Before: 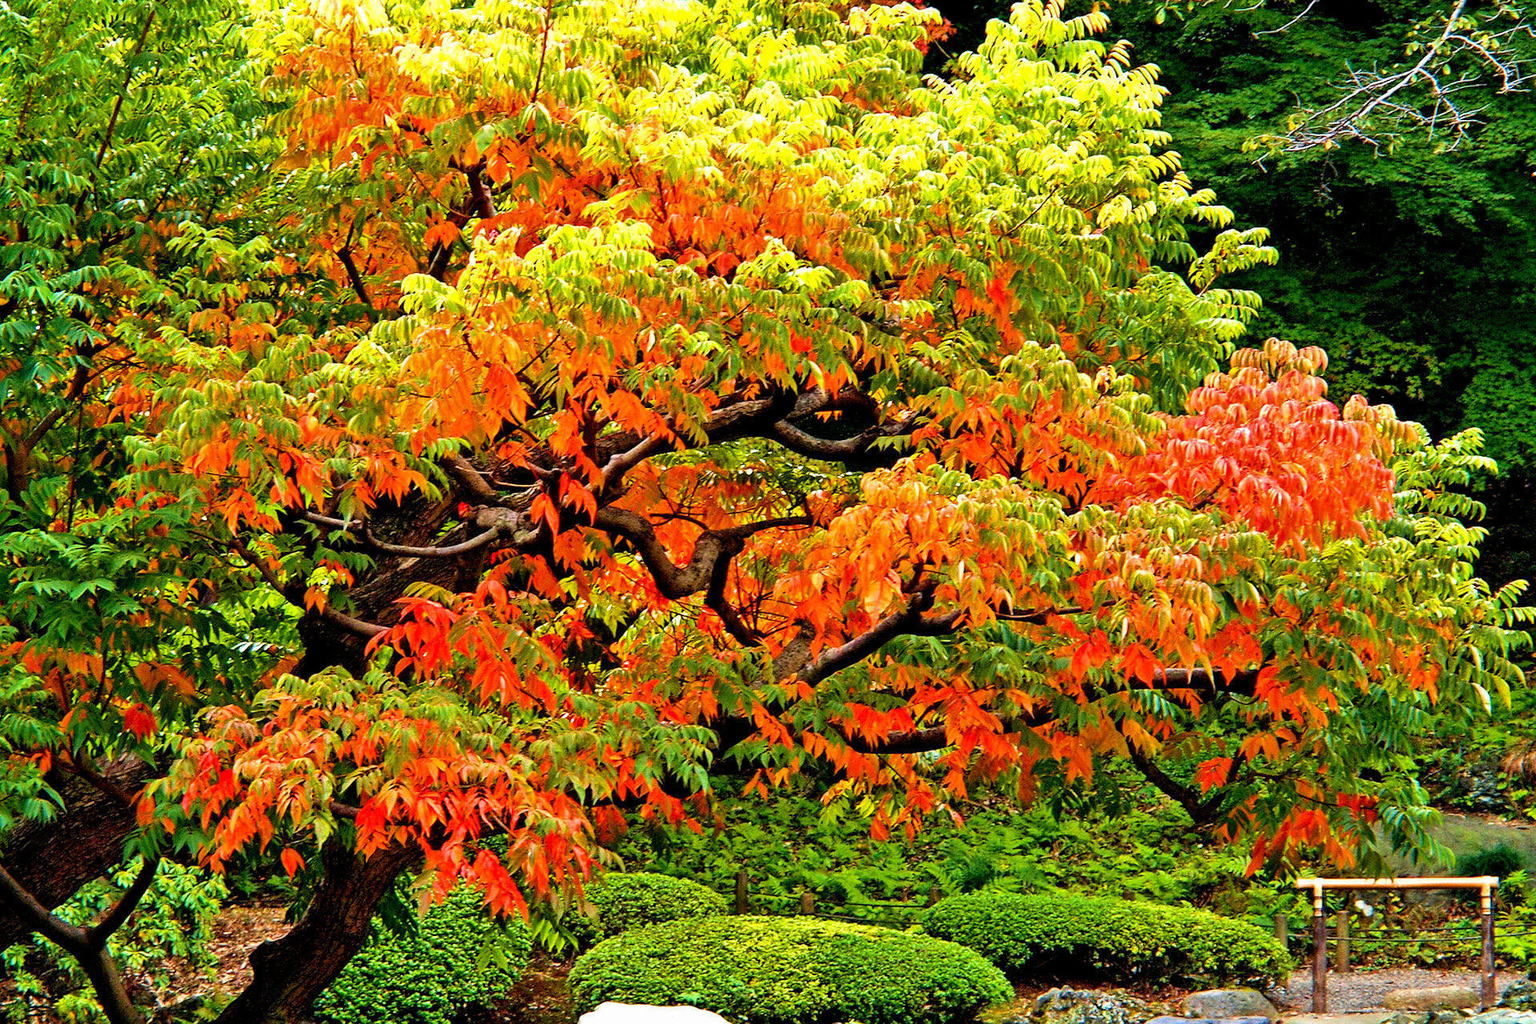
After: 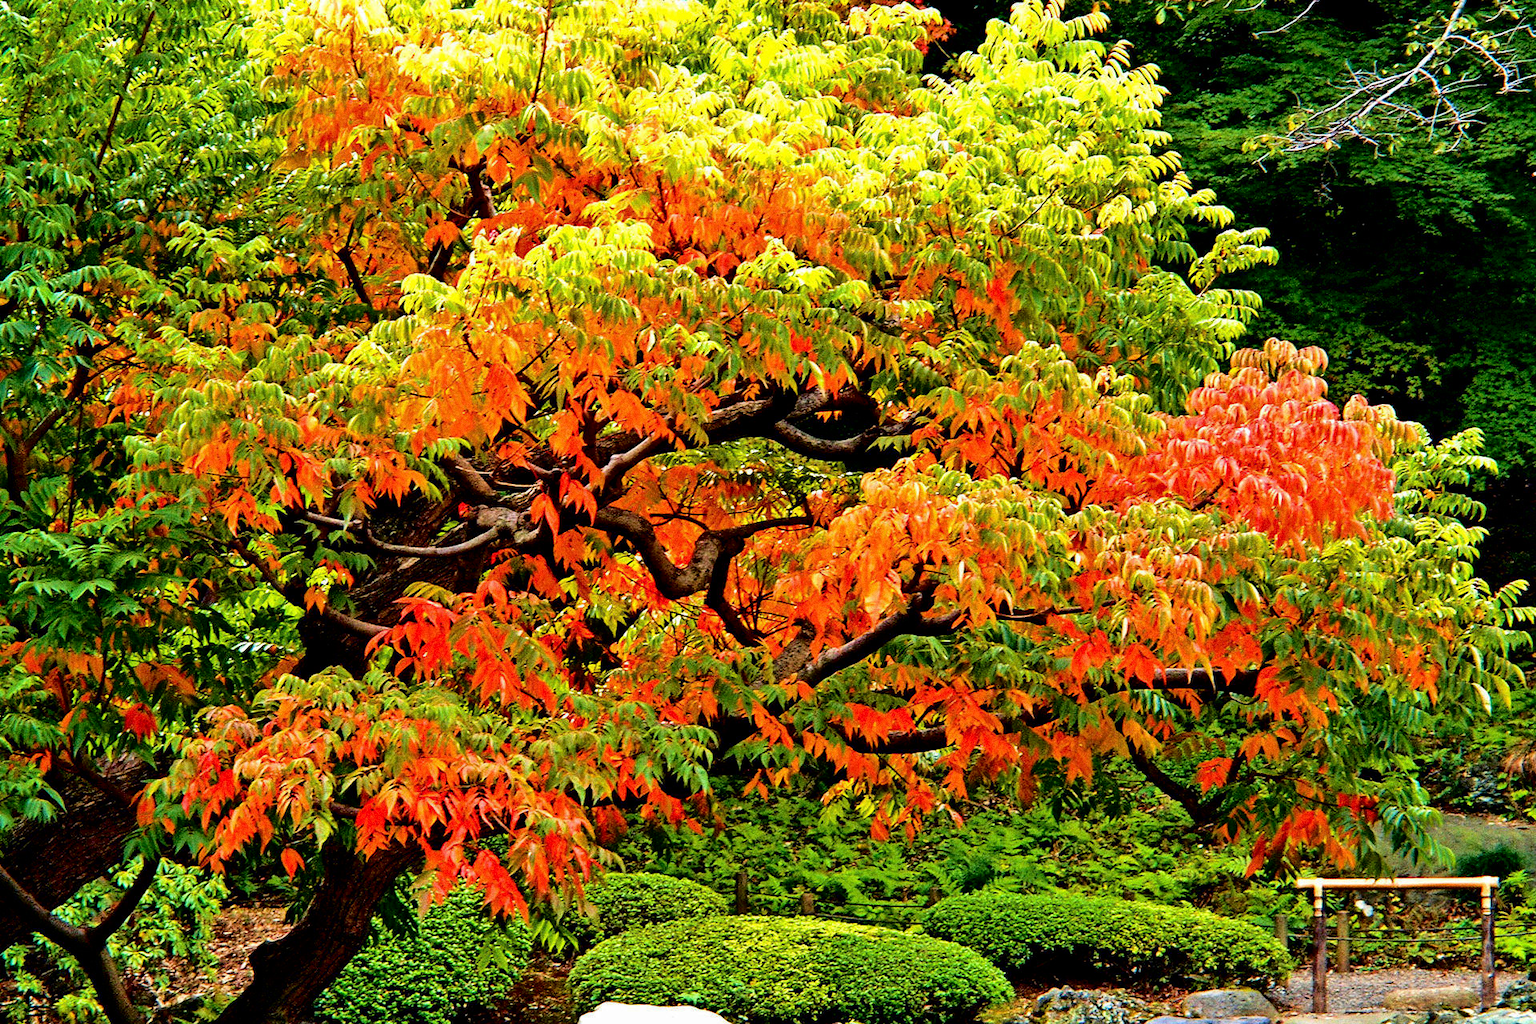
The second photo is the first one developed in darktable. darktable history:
grain: coarseness 0.09 ISO
color balance: mode lift, gamma, gain (sRGB)
fill light: exposure -2 EV, width 8.6
